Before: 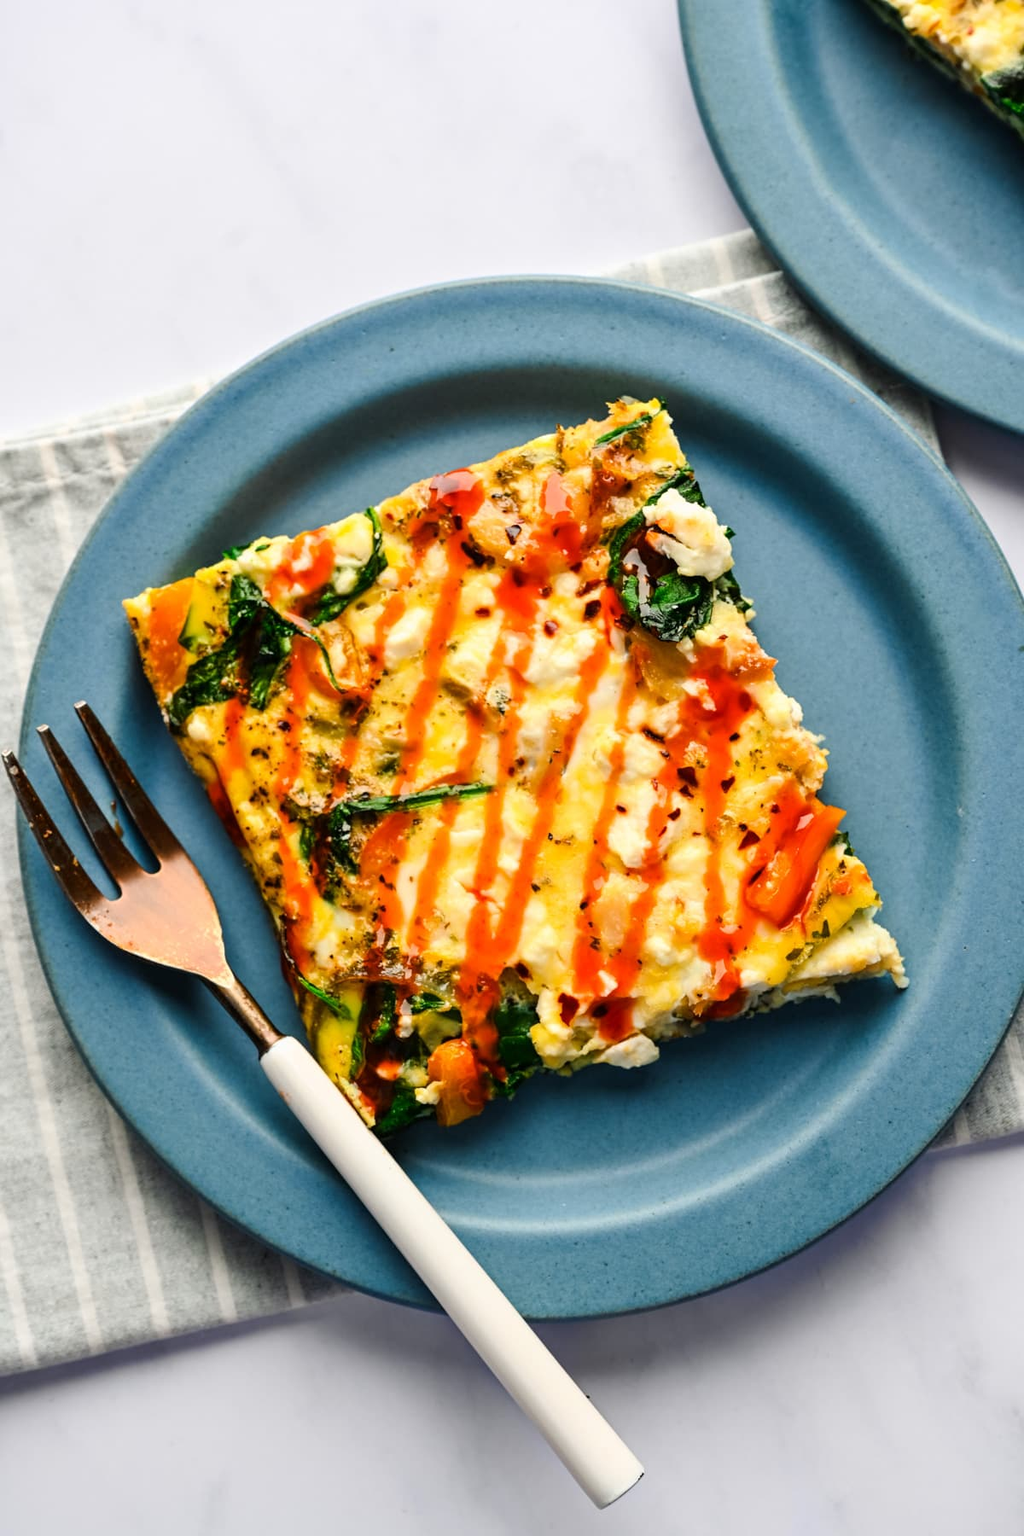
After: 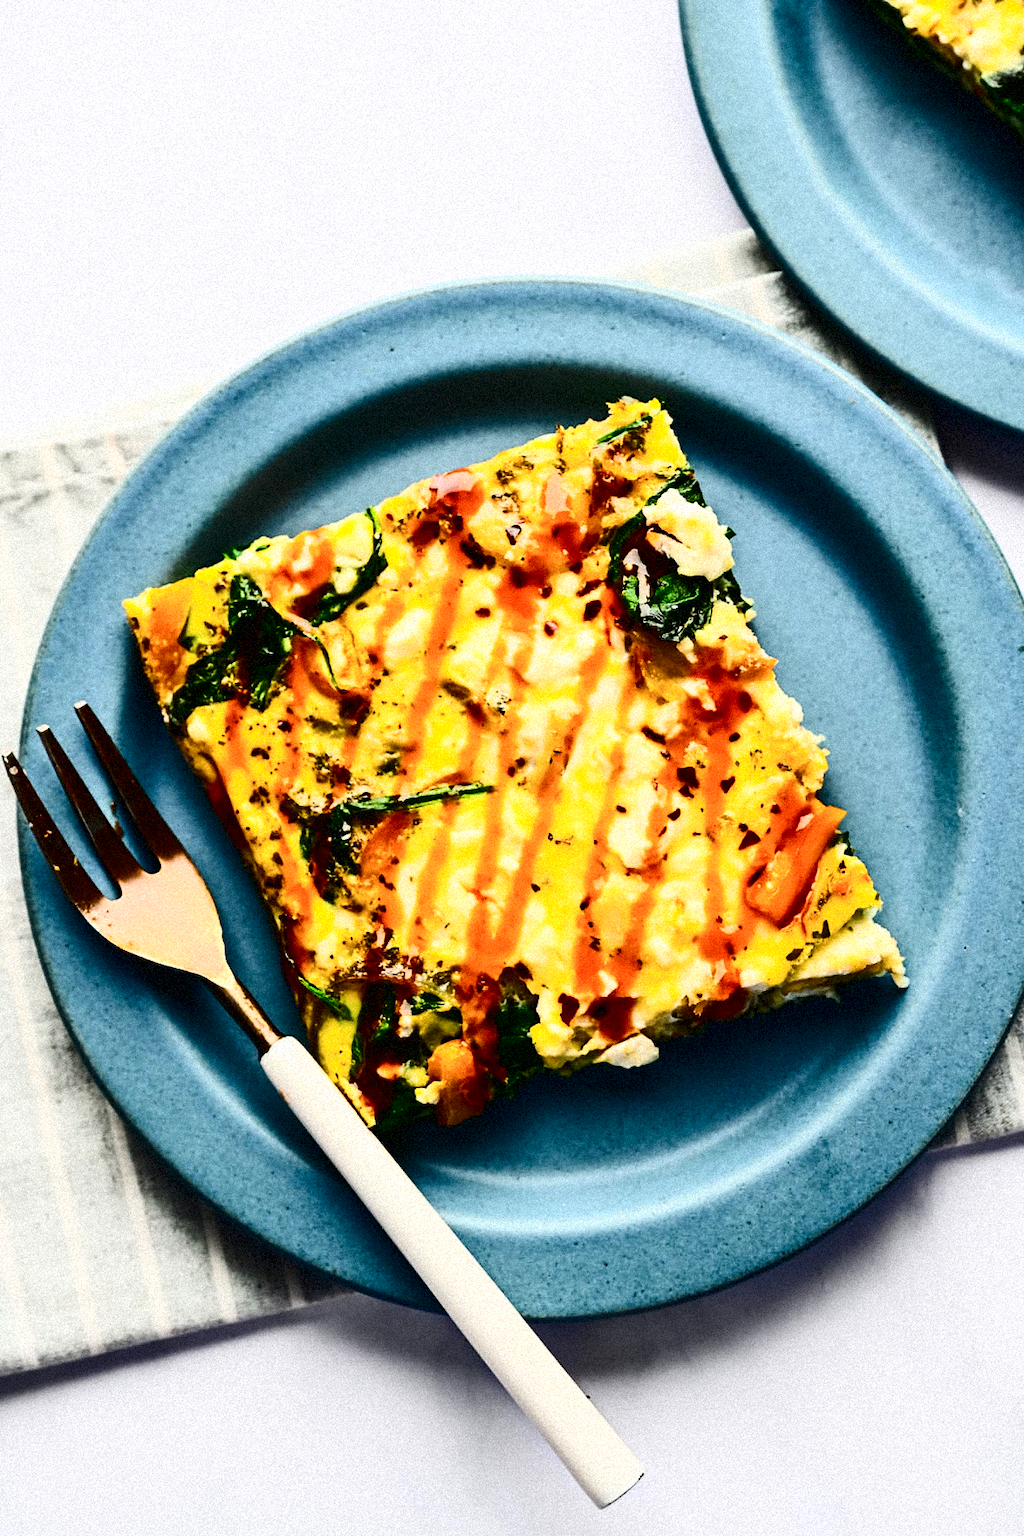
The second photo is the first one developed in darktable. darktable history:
color balance rgb: perceptual saturation grading › global saturation 25%, global vibrance 20%
grain: coarseness 9.38 ISO, strength 34.99%, mid-tones bias 0%
contrast brightness saturation: contrast 0.5, saturation -0.1
